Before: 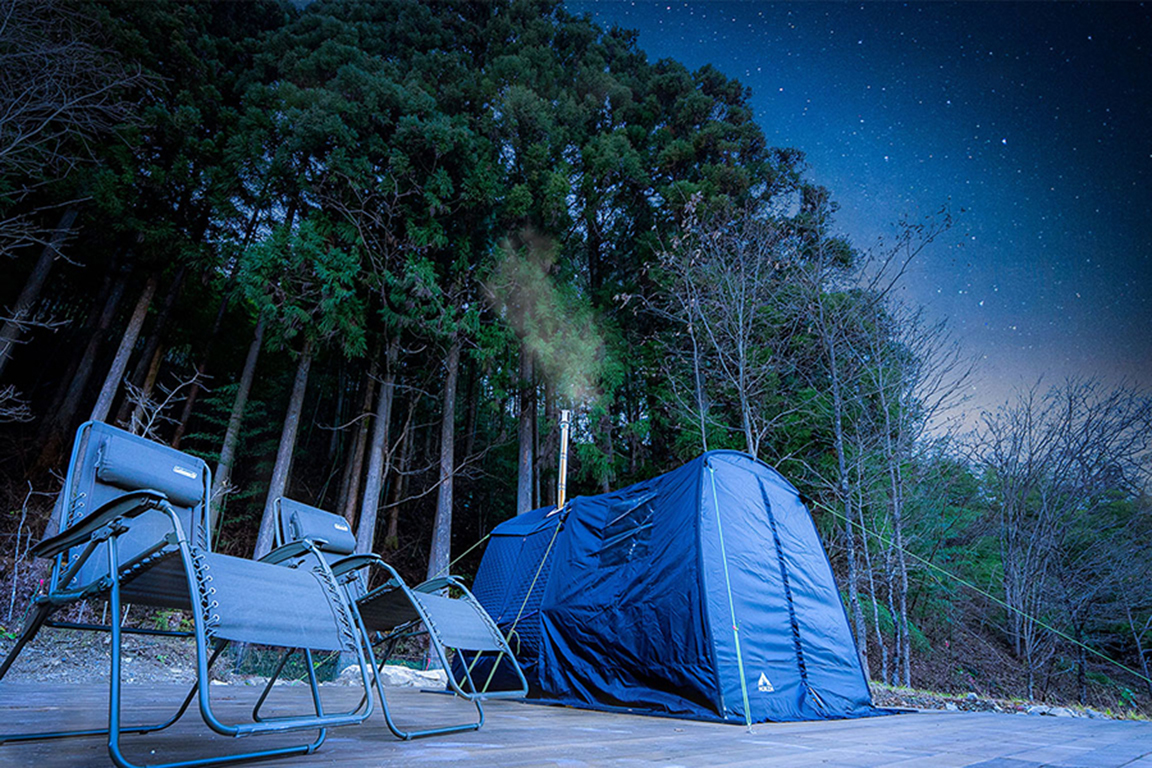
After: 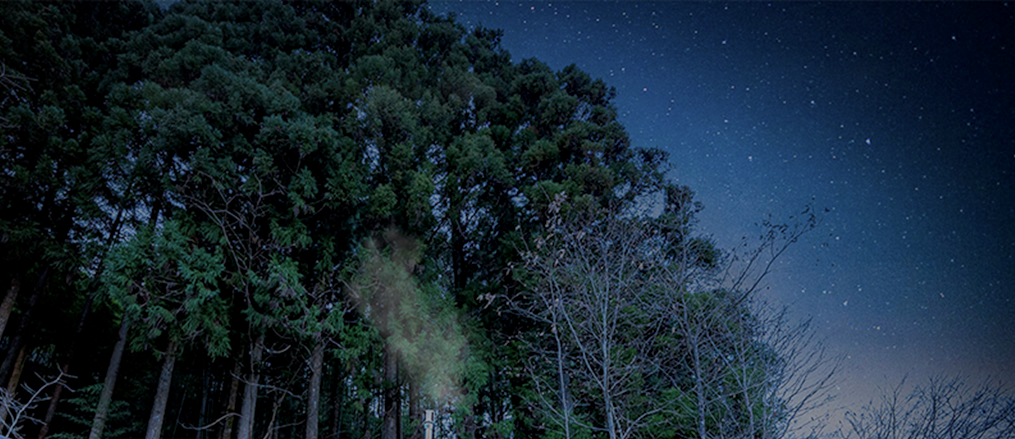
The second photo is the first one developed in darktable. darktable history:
local contrast: on, module defaults
crop and rotate: left 11.812%, bottom 42.776%
exposure: black level correction 0, exposure 1.1 EV, compensate exposure bias true, compensate highlight preservation false
color balance rgb: perceptual brilliance grading › global brilliance -48.39%
